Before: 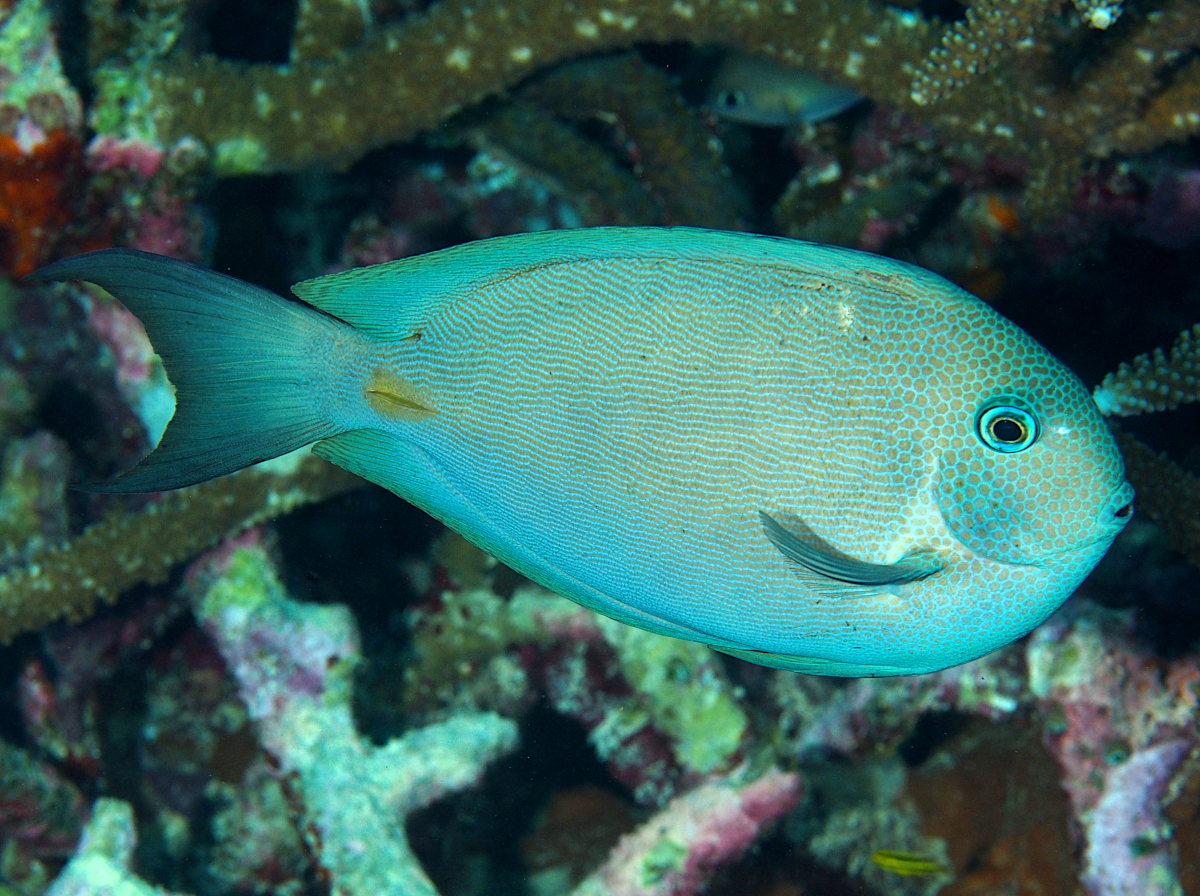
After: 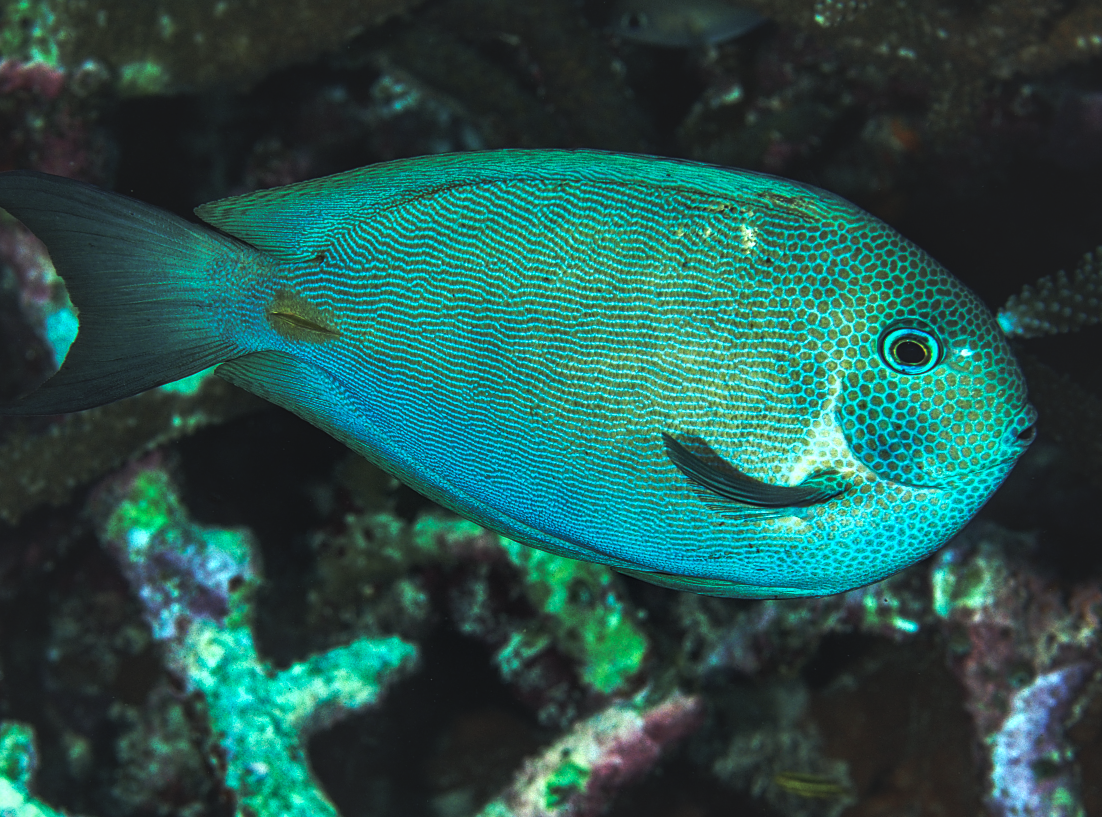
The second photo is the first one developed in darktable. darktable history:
base curve: curves: ch0 [(0, 0.015) (0.085, 0.116) (0.134, 0.298) (0.19, 0.545) (0.296, 0.764) (0.599, 0.982) (1, 1)], preserve colors none
crop and rotate: left 8.146%, top 8.812%
exposure: exposure -1.981 EV, compensate highlight preservation false
local contrast: highlights 78%, shadows 56%, detail 174%, midtone range 0.433
